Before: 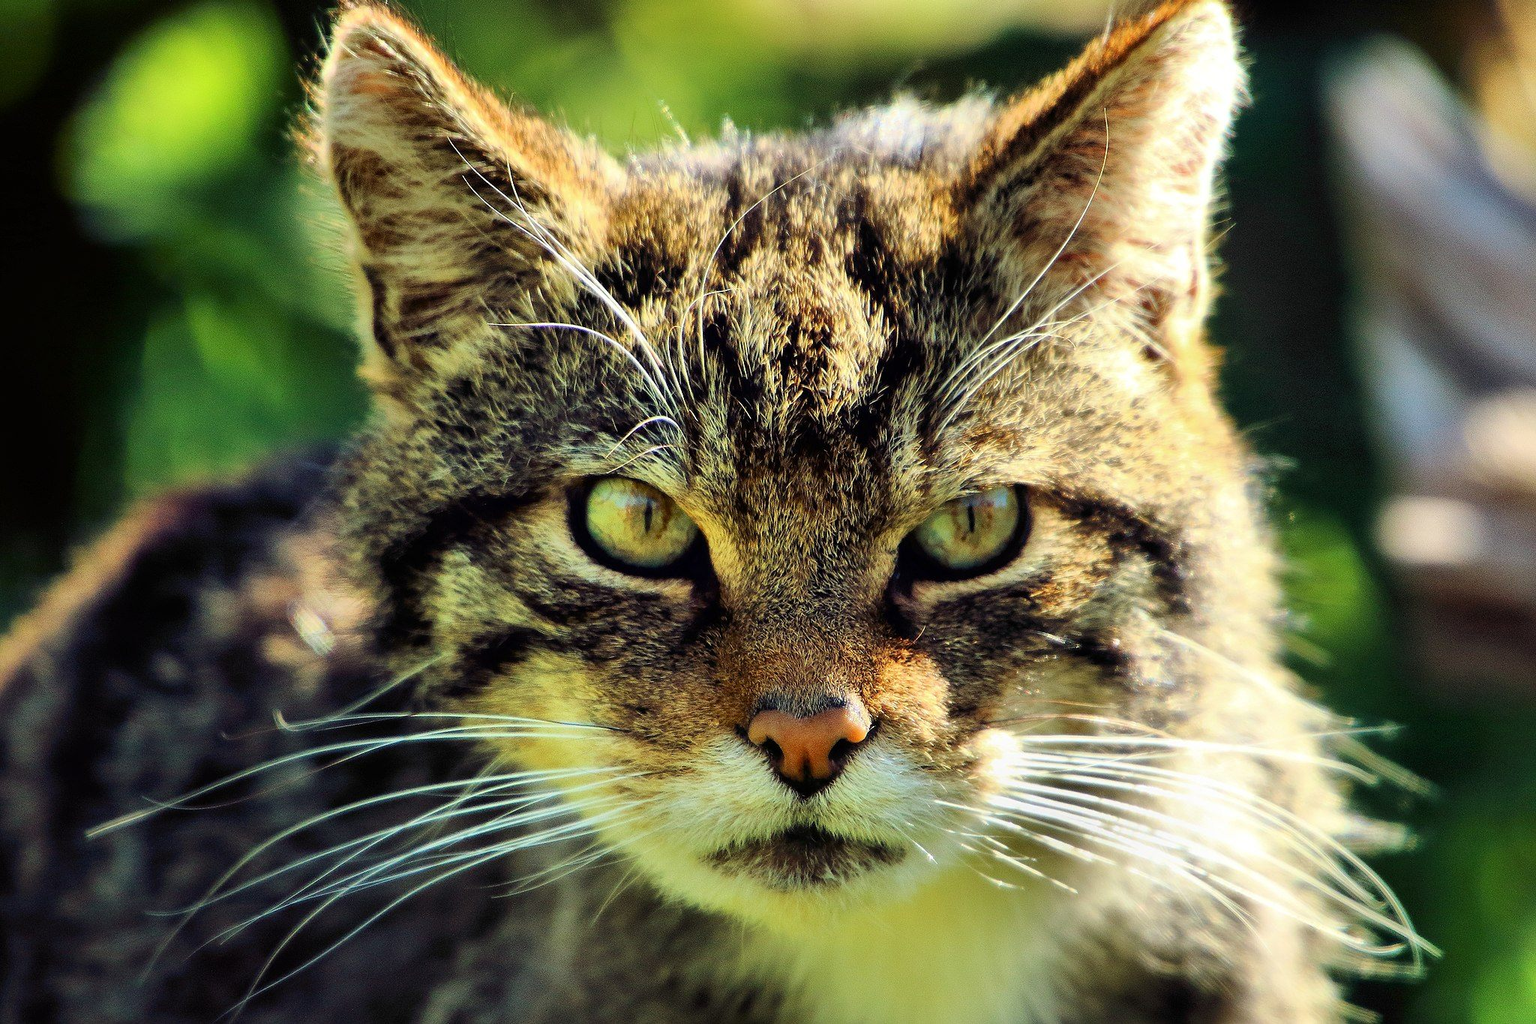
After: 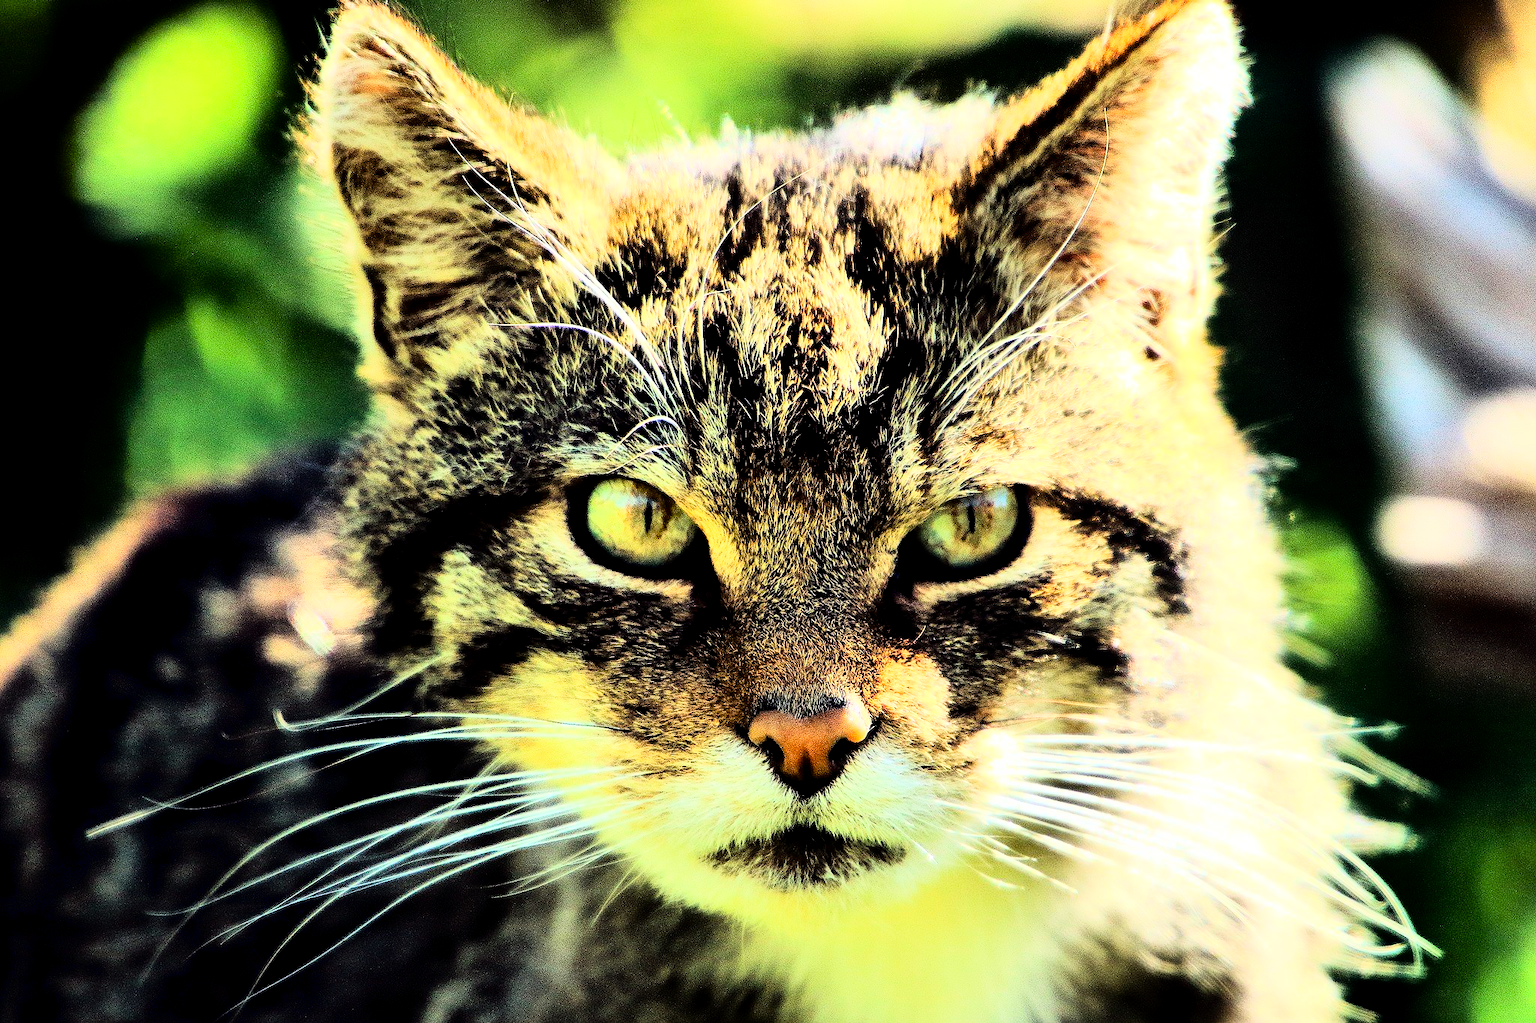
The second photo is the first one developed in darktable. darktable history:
rgb curve: curves: ch0 [(0, 0) (0.21, 0.15) (0.24, 0.21) (0.5, 0.75) (0.75, 0.96) (0.89, 0.99) (1, 1)]; ch1 [(0, 0.02) (0.21, 0.13) (0.25, 0.2) (0.5, 0.67) (0.75, 0.9) (0.89, 0.97) (1, 1)]; ch2 [(0, 0.02) (0.21, 0.13) (0.25, 0.2) (0.5, 0.67) (0.75, 0.9) (0.89, 0.97) (1, 1)], compensate middle gray true
exposure: black level correction 0.007, compensate highlight preservation false
